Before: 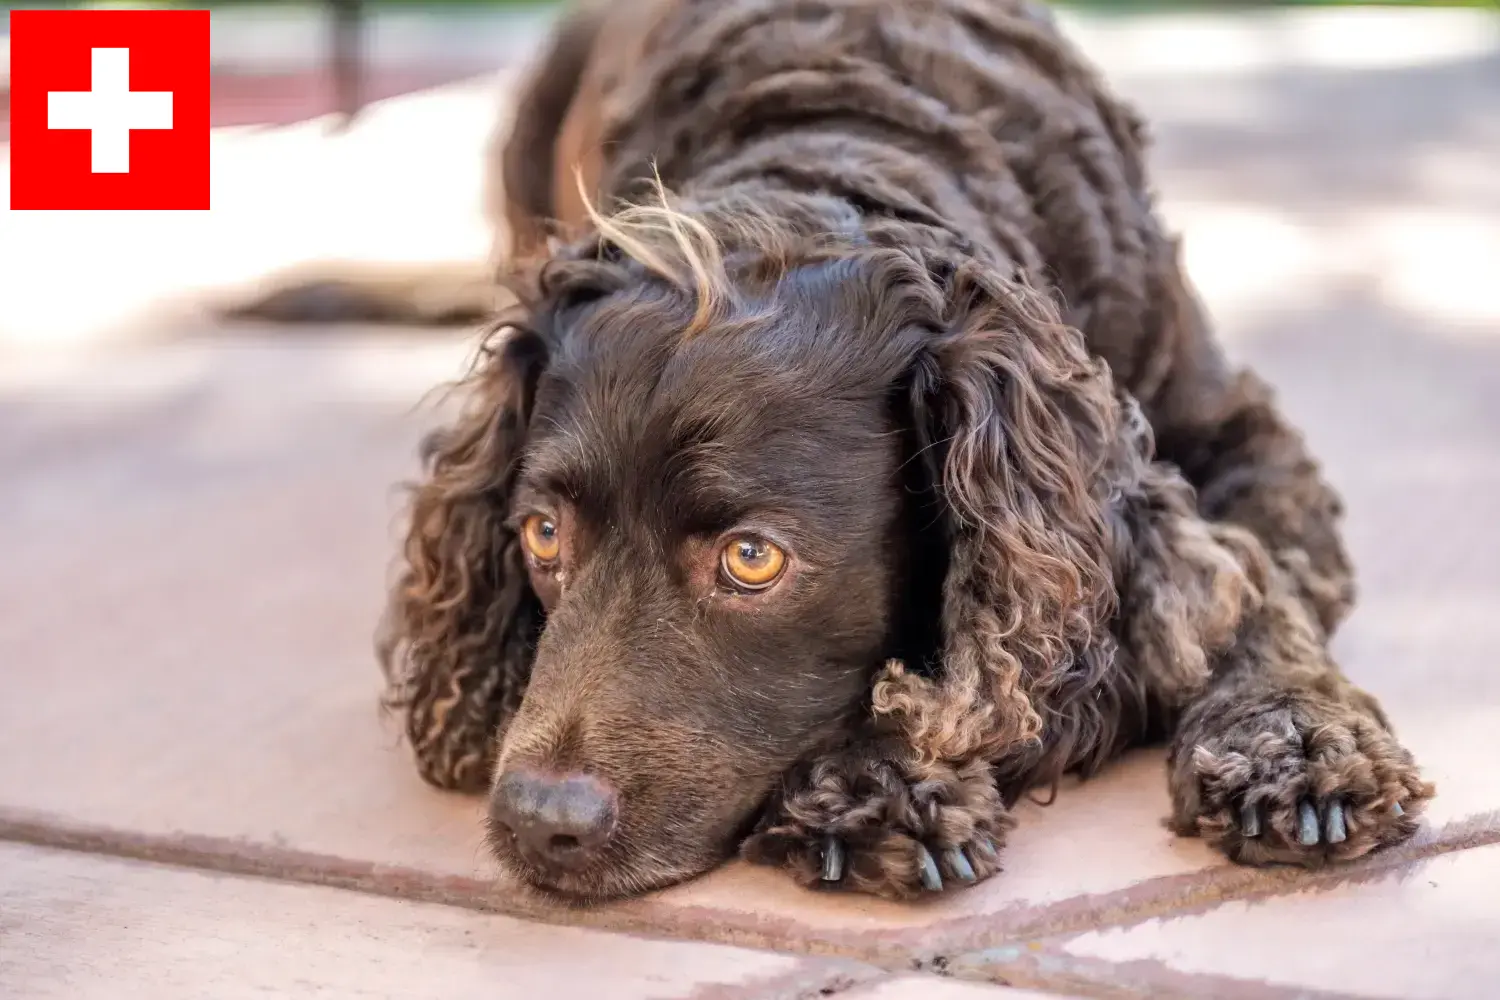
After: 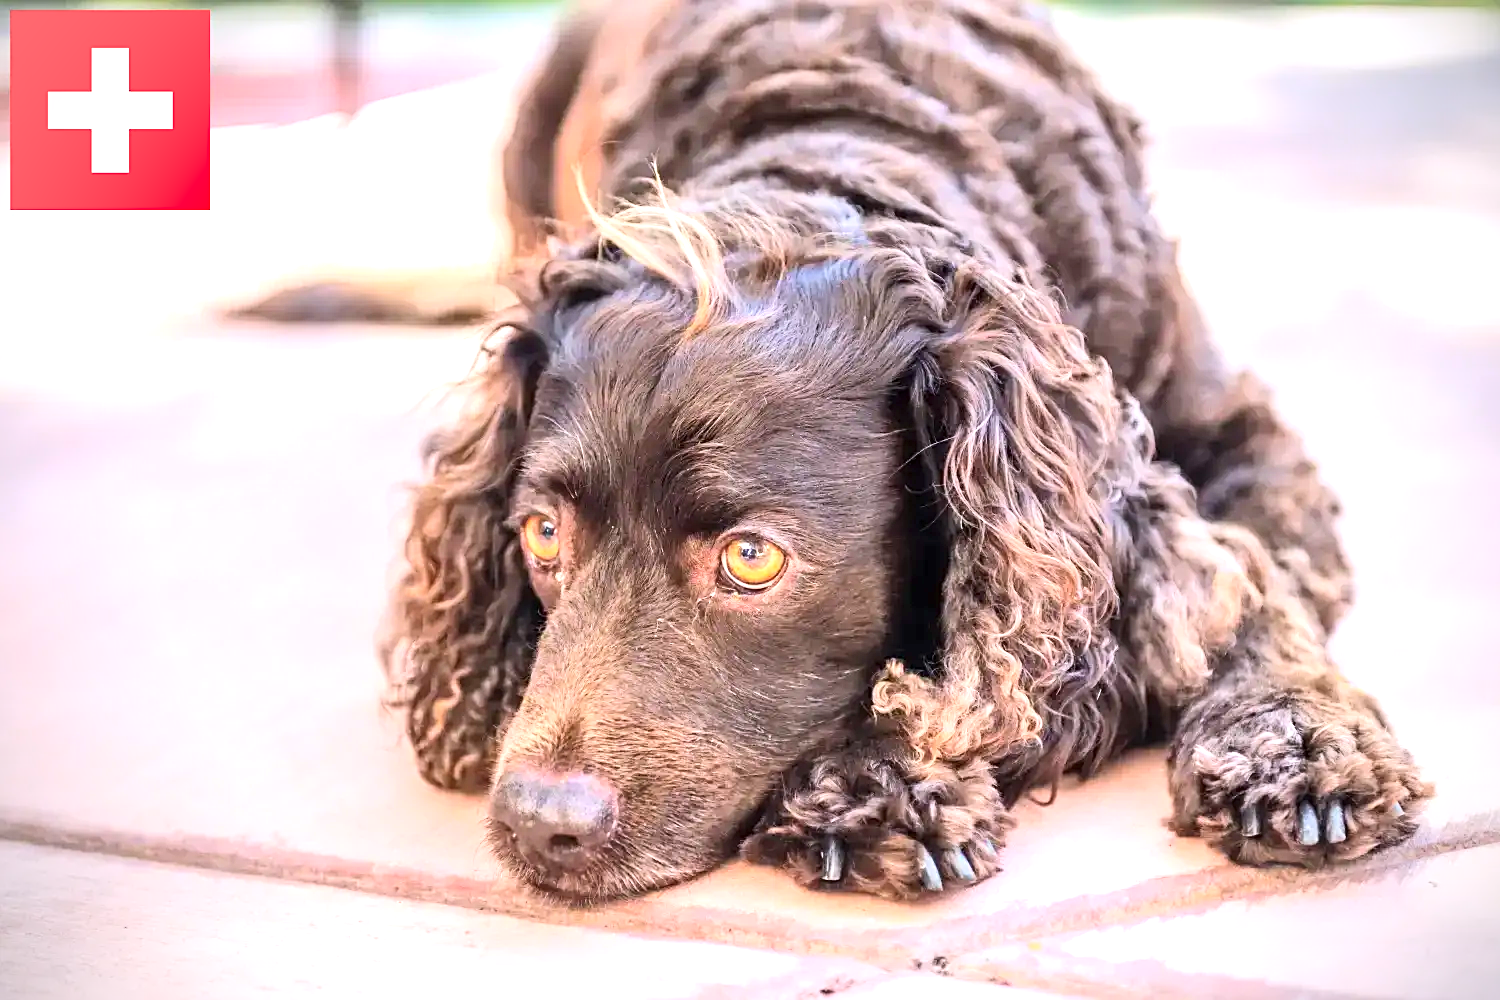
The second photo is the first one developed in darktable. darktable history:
sharpen: on, module defaults
contrast brightness saturation: contrast 0.2, brightness 0.16, saturation 0.22
color calibration: illuminant custom, x 0.348, y 0.366, temperature 4940.58 K
exposure: exposure 0.95 EV, compensate highlight preservation false
vignetting: width/height ratio 1.094
